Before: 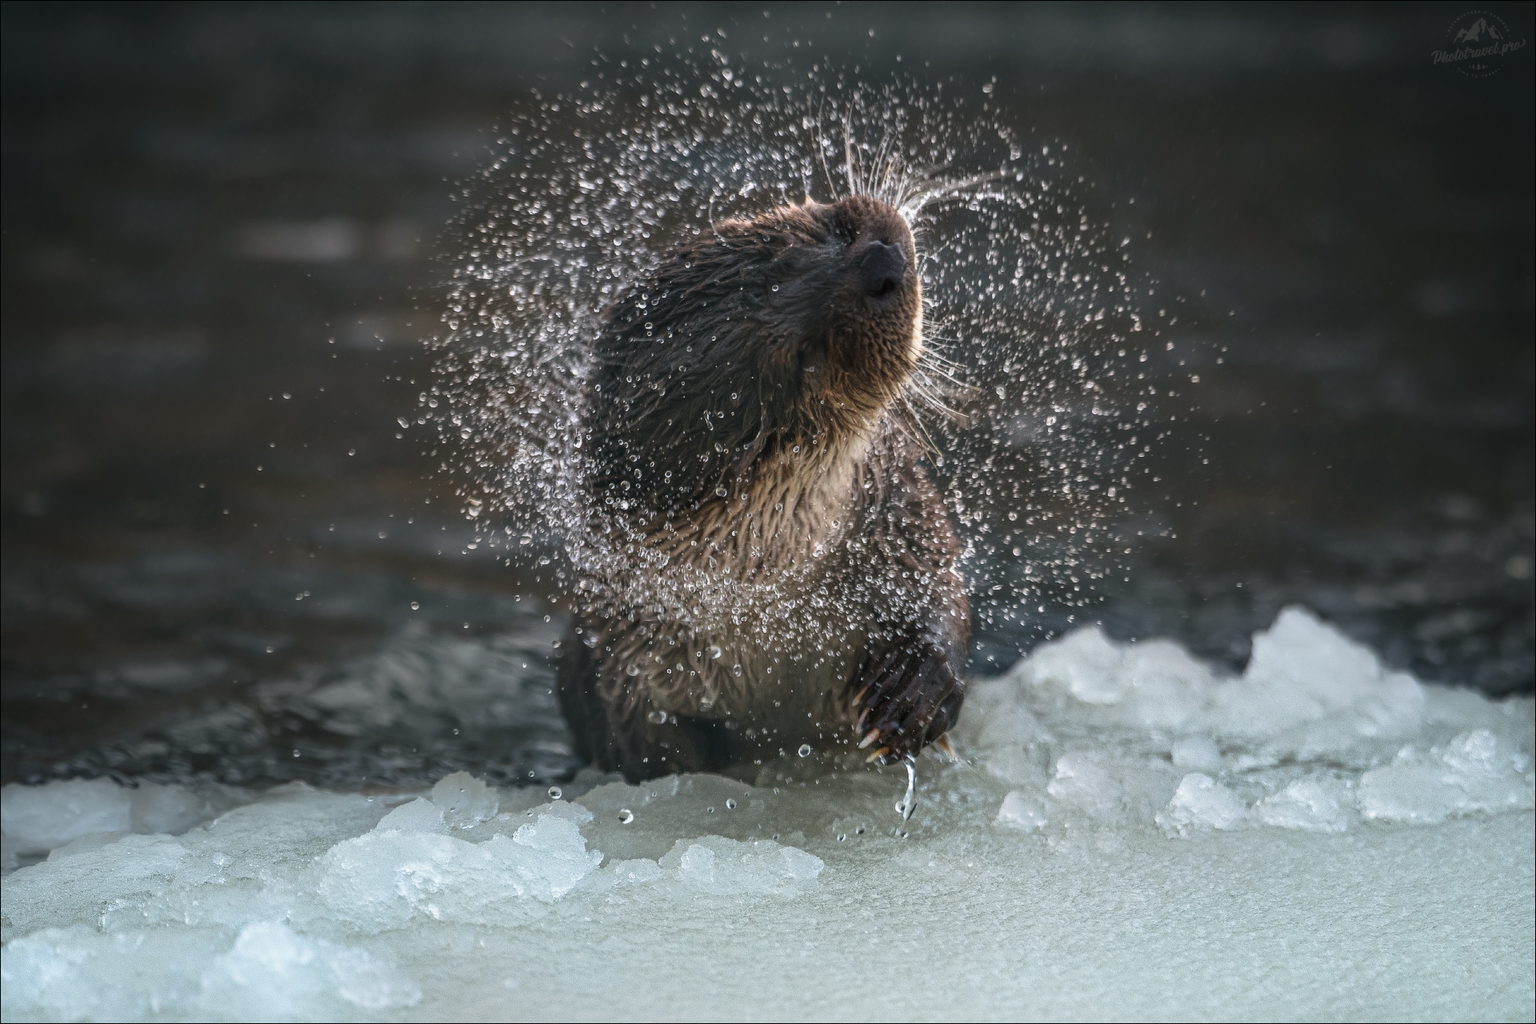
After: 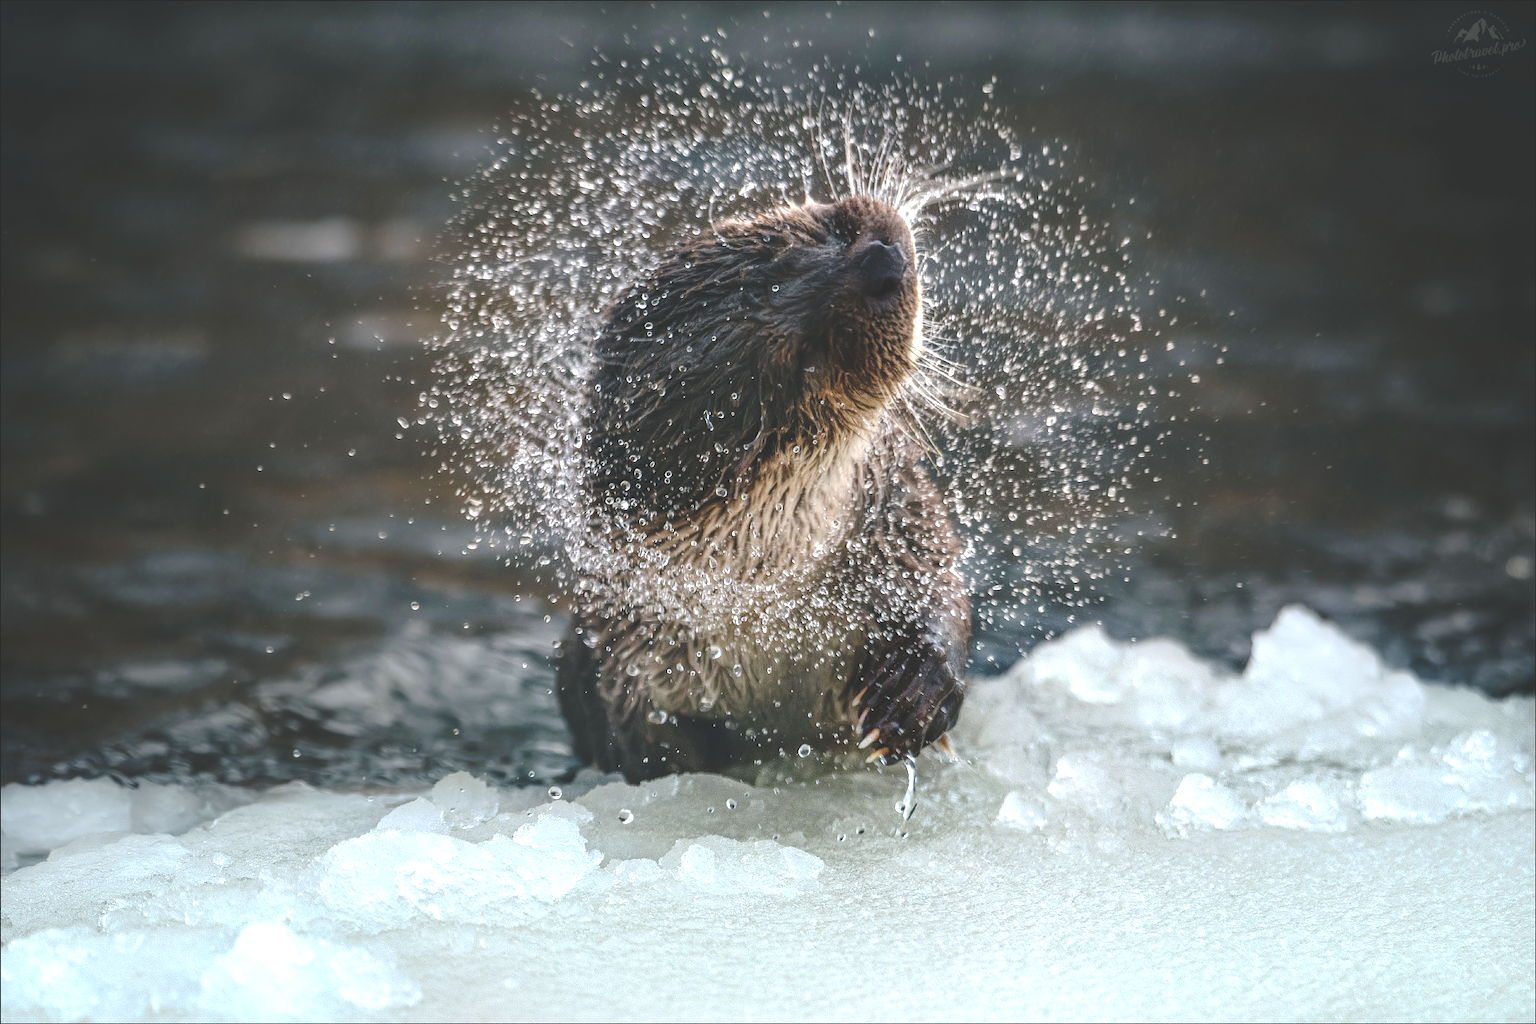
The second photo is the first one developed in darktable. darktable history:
exposure: black level correction 0, exposure 0.7 EV, compensate exposure bias true, compensate highlight preservation false
tone curve: curves: ch0 [(0, 0) (0.003, 0.177) (0.011, 0.177) (0.025, 0.176) (0.044, 0.178) (0.069, 0.186) (0.1, 0.194) (0.136, 0.203) (0.177, 0.223) (0.224, 0.255) (0.277, 0.305) (0.335, 0.383) (0.399, 0.467) (0.468, 0.546) (0.543, 0.616) (0.623, 0.694) (0.709, 0.764) (0.801, 0.834) (0.898, 0.901) (1, 1)], preserve colors none
